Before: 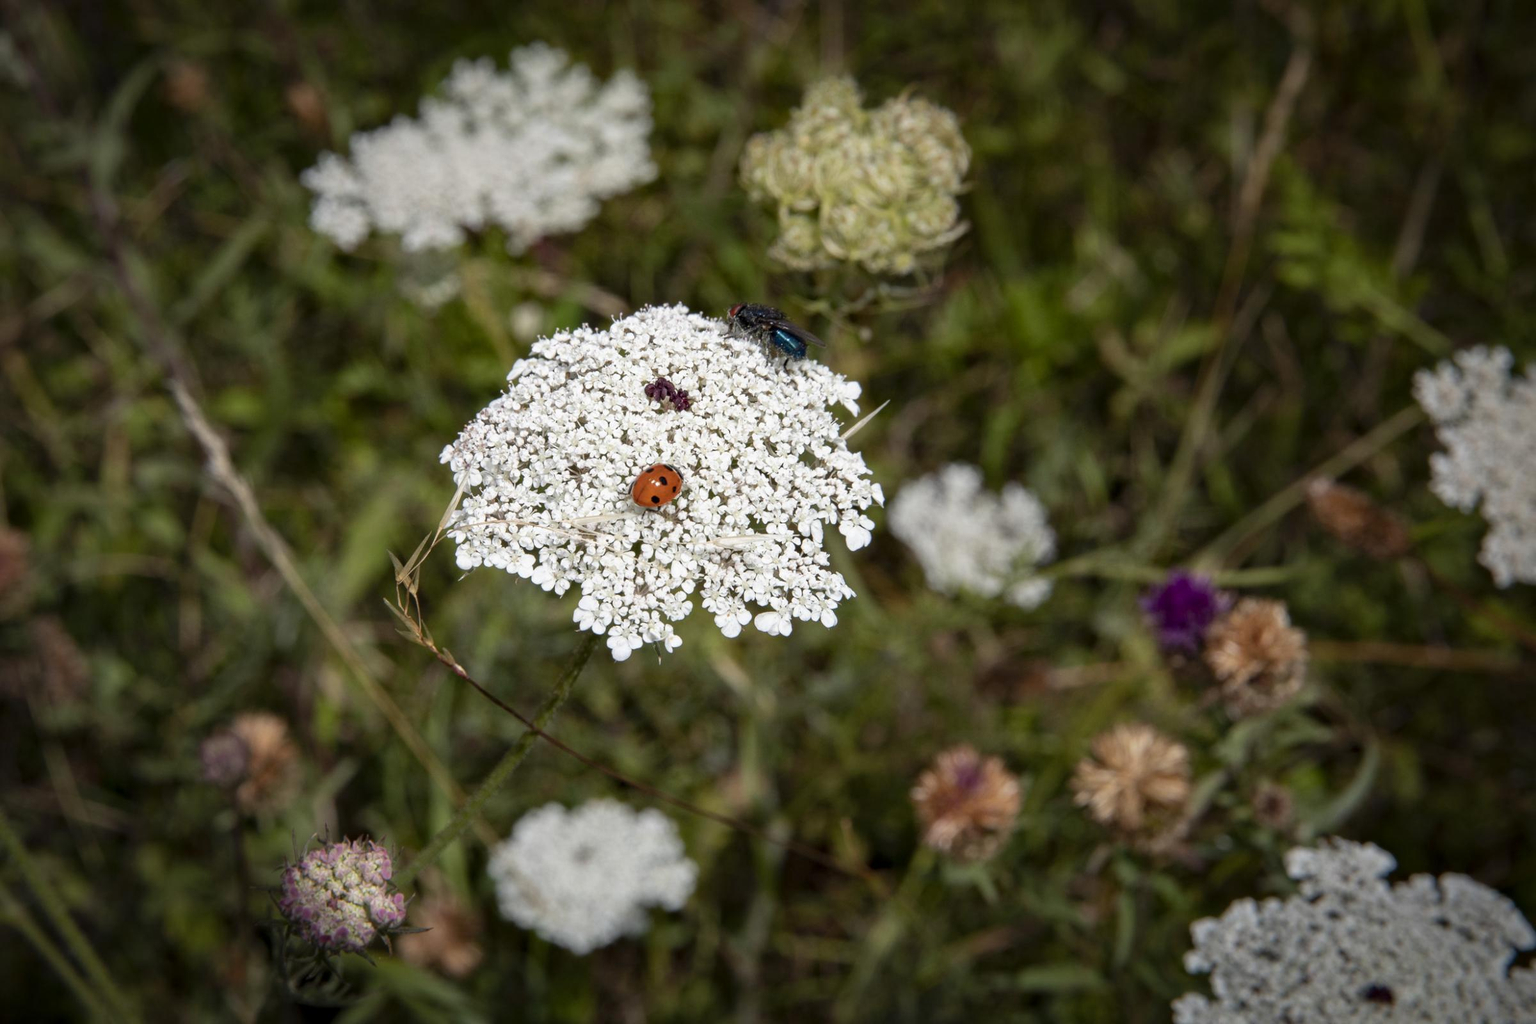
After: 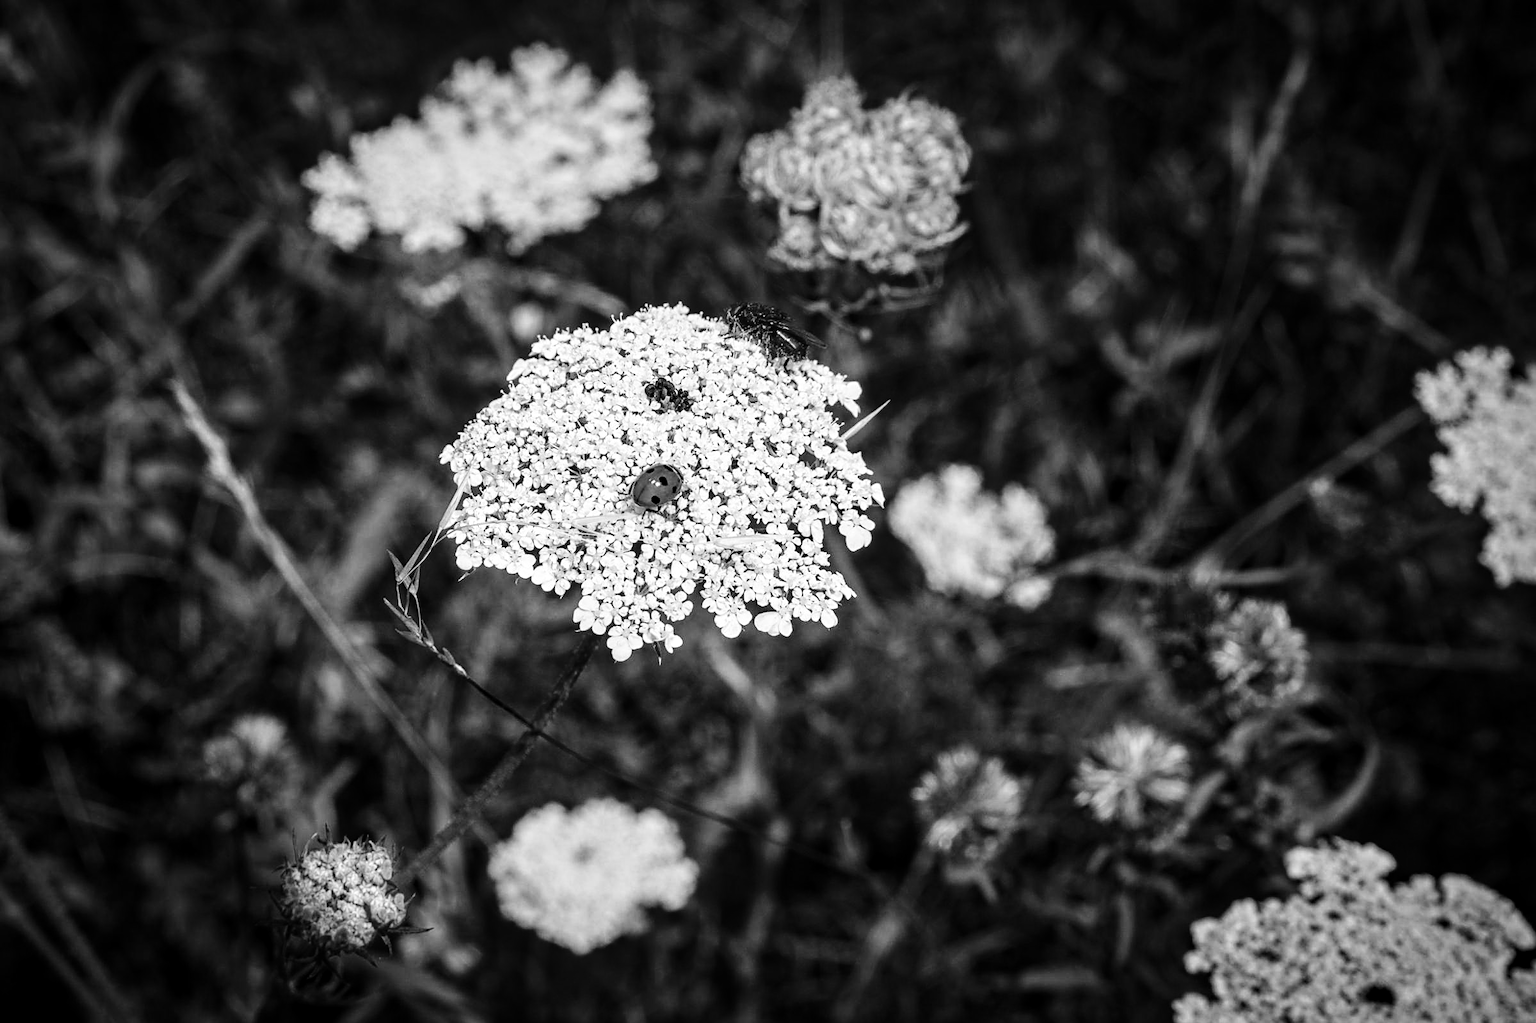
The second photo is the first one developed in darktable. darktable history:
color balance rgb: perceptual saturation grading › global saturation -1.832%, perceptual saturation grading › highlights -7.427%, perceptual saturation grading › mid-tones 7.885%, perceptual saturation grading › shadows 3.195%
contrast brightness saturation: contrast 0.068, brightness -0.139, saturation 0.108
base curve: curves: ch0 [(0, 0) (0.036, 0.025) (0.121, 0.166) (0.206, 0.329) (0.605, 0.79) (1, 1)], preserve colors none
exposure: exposure 0.484 EV, compensate highlight preservation false
crop: bottom 0.059%
local contrast: on, module defaults
sharpen: on, module defaults
color calibration: output gray [0.253, 0.26, 0.487, 0], illuminant same as pipeline (D50), adaptation XYZ, x 0.346, y 0.358, temperature 5004.15 K
